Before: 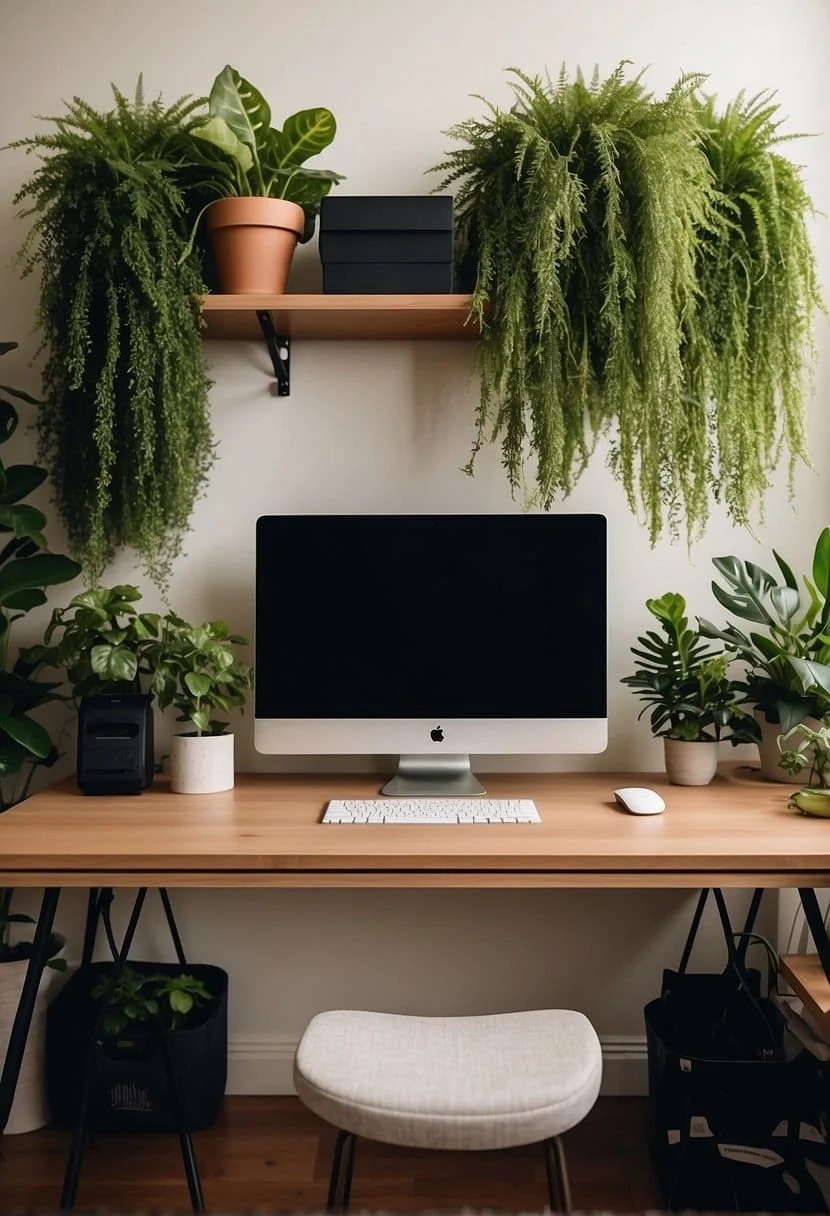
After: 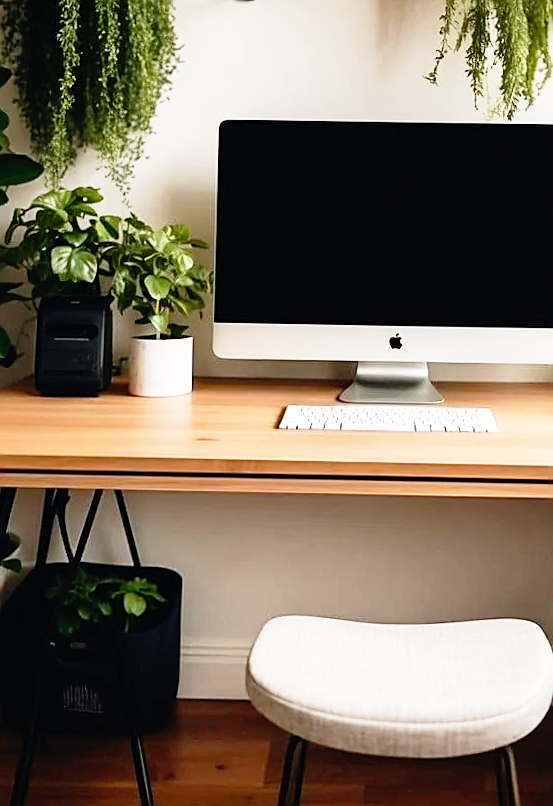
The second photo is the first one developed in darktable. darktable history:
sharpen: on, module defaults
crop and rotate: angle -1.07°, left 3.573%, top 31.899%, right 27.889%
base curve: curves: ch0 [(0, 0) (0.012, 0.01) (0.073, 0.168) (0.31, 0.711) (0.645, 0.957) (1, 1)], preserve colors none
